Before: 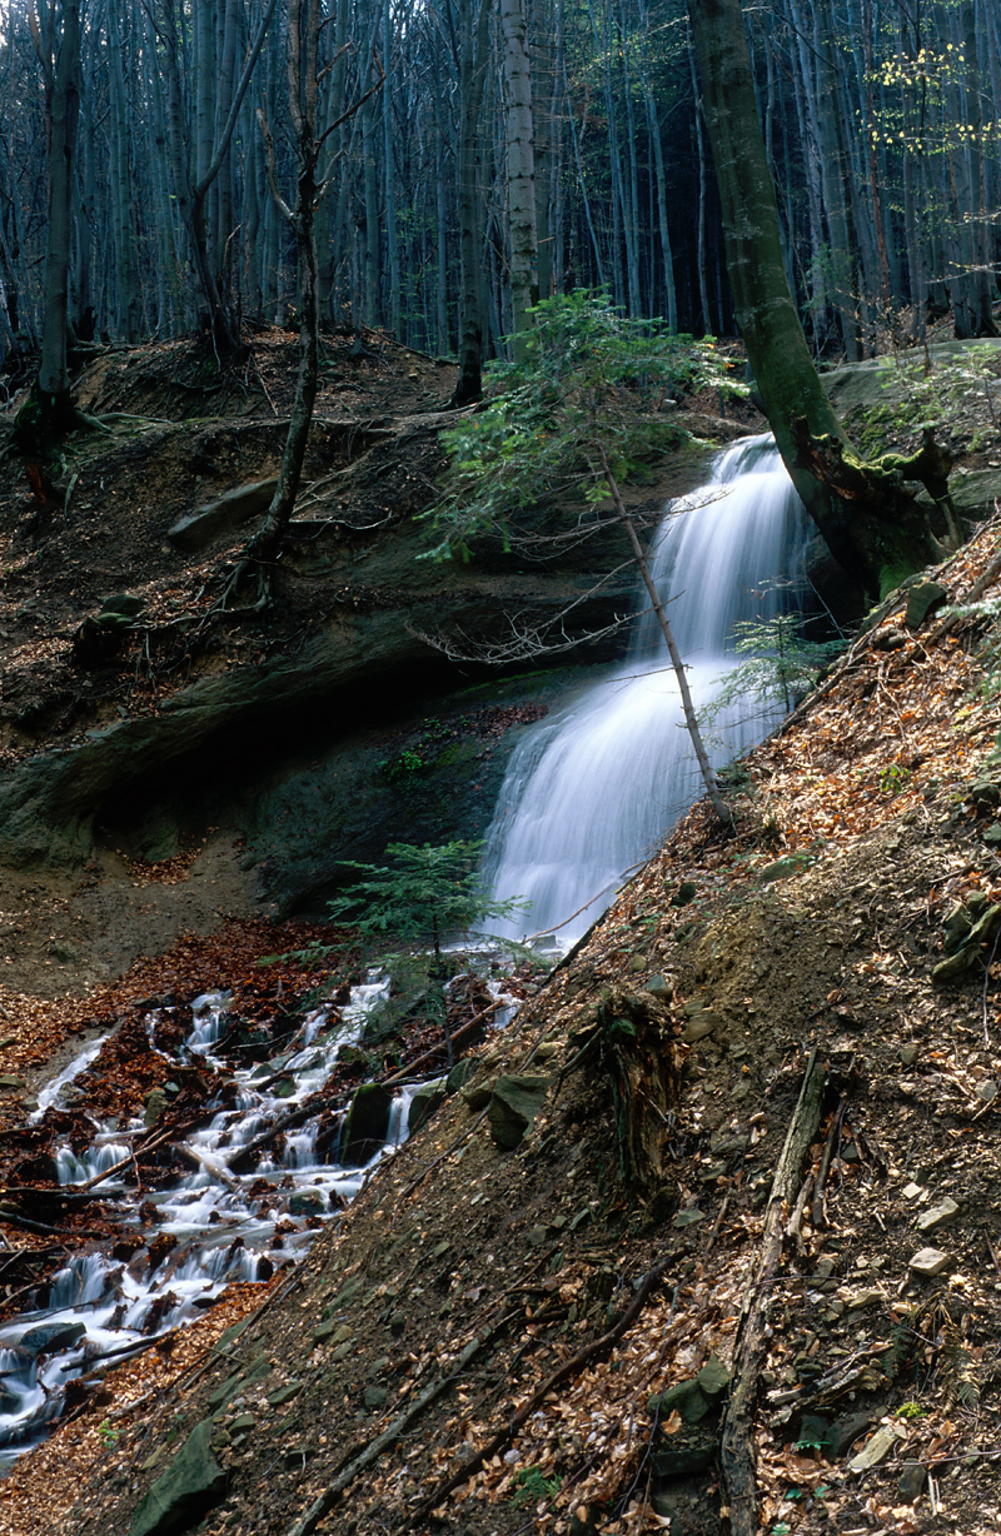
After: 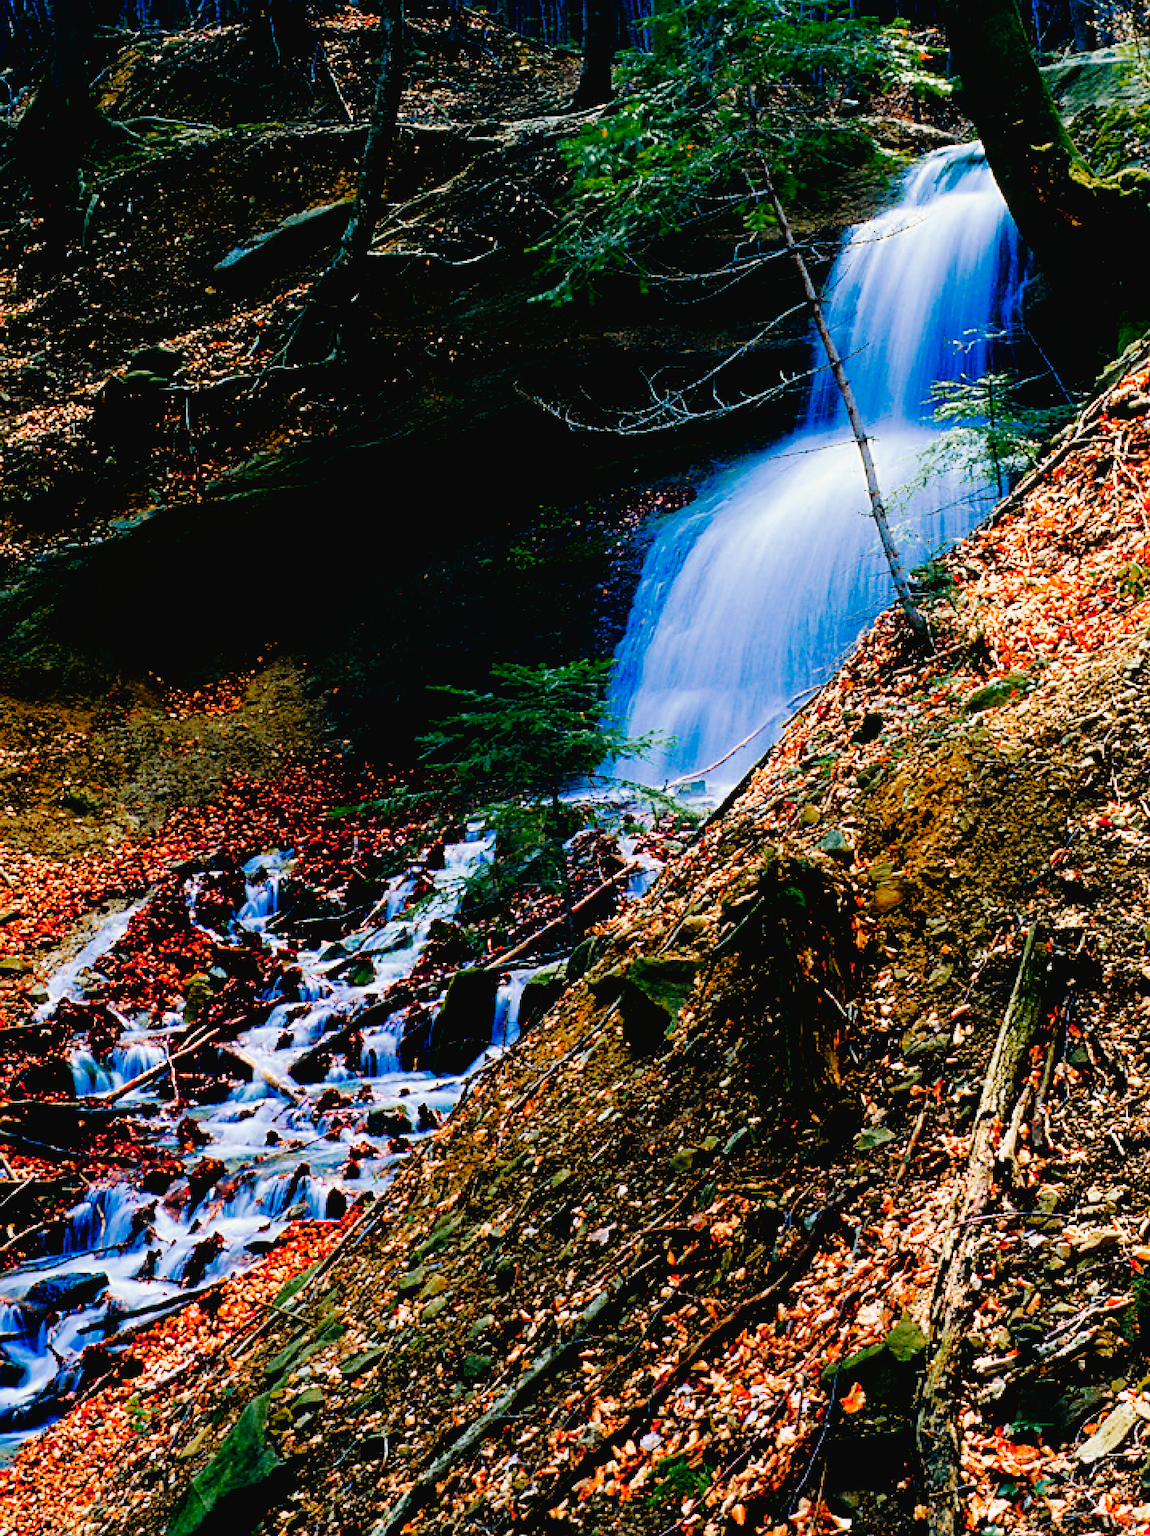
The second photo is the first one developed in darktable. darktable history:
color balance rgb: linear chroma grading › global chroma 15%, perceptual saturation grading › global saturation 30%
base curve: curves: ch0 [(0, 0) (0.036, 0.01) (0.123, 0.254) (0.258, 0.504) (0.507, 0.748) (1, 1)], preserve colors none
crop: top 20.916%, right 9.437%, bottom 0.316%
sharpen: on, module defaults
color zones: curves: ch0 [(0, 0.553) (0.123, 0.58) (0.23, 0.419) (0.468, 0.155) (0.605, 0.132) (0.723, 0.063) (0.833, 0.172) (0.921, 0.468)]; ch1 [(0.025, 0.645) (0.229, 0.584) (0.326, 0.551) (0.537, 0.446) (0.599, 0.911) (0.708, 1) (0.805, 0.944)]; ch2 [(0.086, 0.468) (0.254, 0.464) (0.638, 0.564) (0.702, 0.592) (0.768, 0.564)]
tone curve: curves: ch0 [(0, 0.016) (0.11, 0.039) (0.259, 0.235) (0.383, 0.437) (0.499, 0.597) (0.733, 0.867) (0.843, 0.948) (1, 1)], color space Lab, linked channels, preserve colors none
contrast brightness saturation: contrast -0.1, saturation -0.1
